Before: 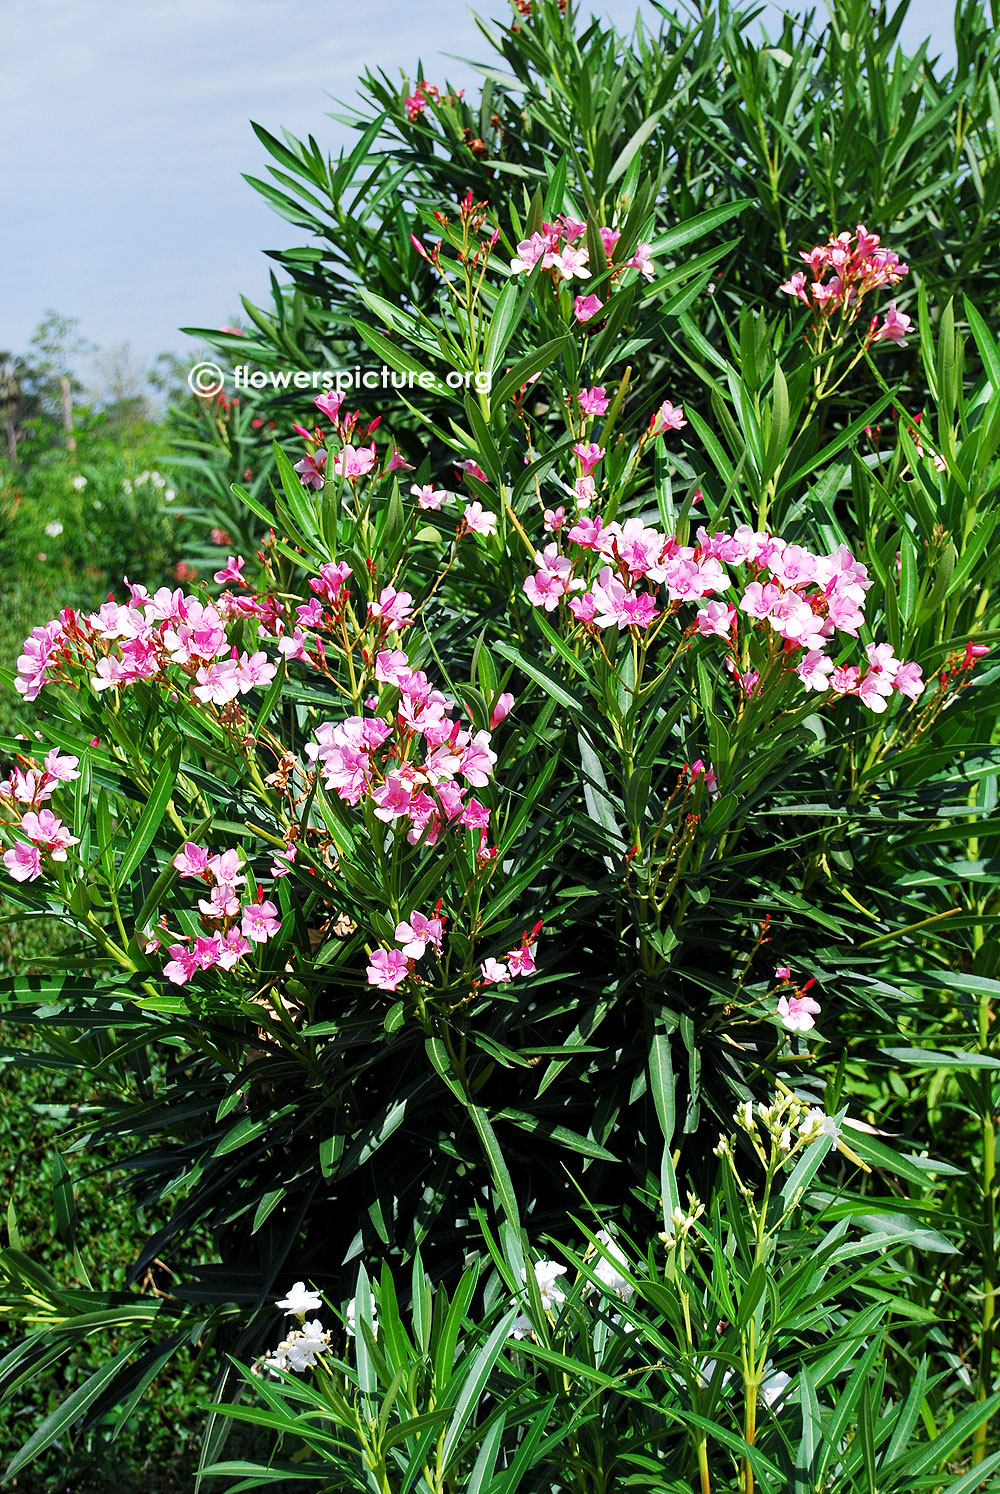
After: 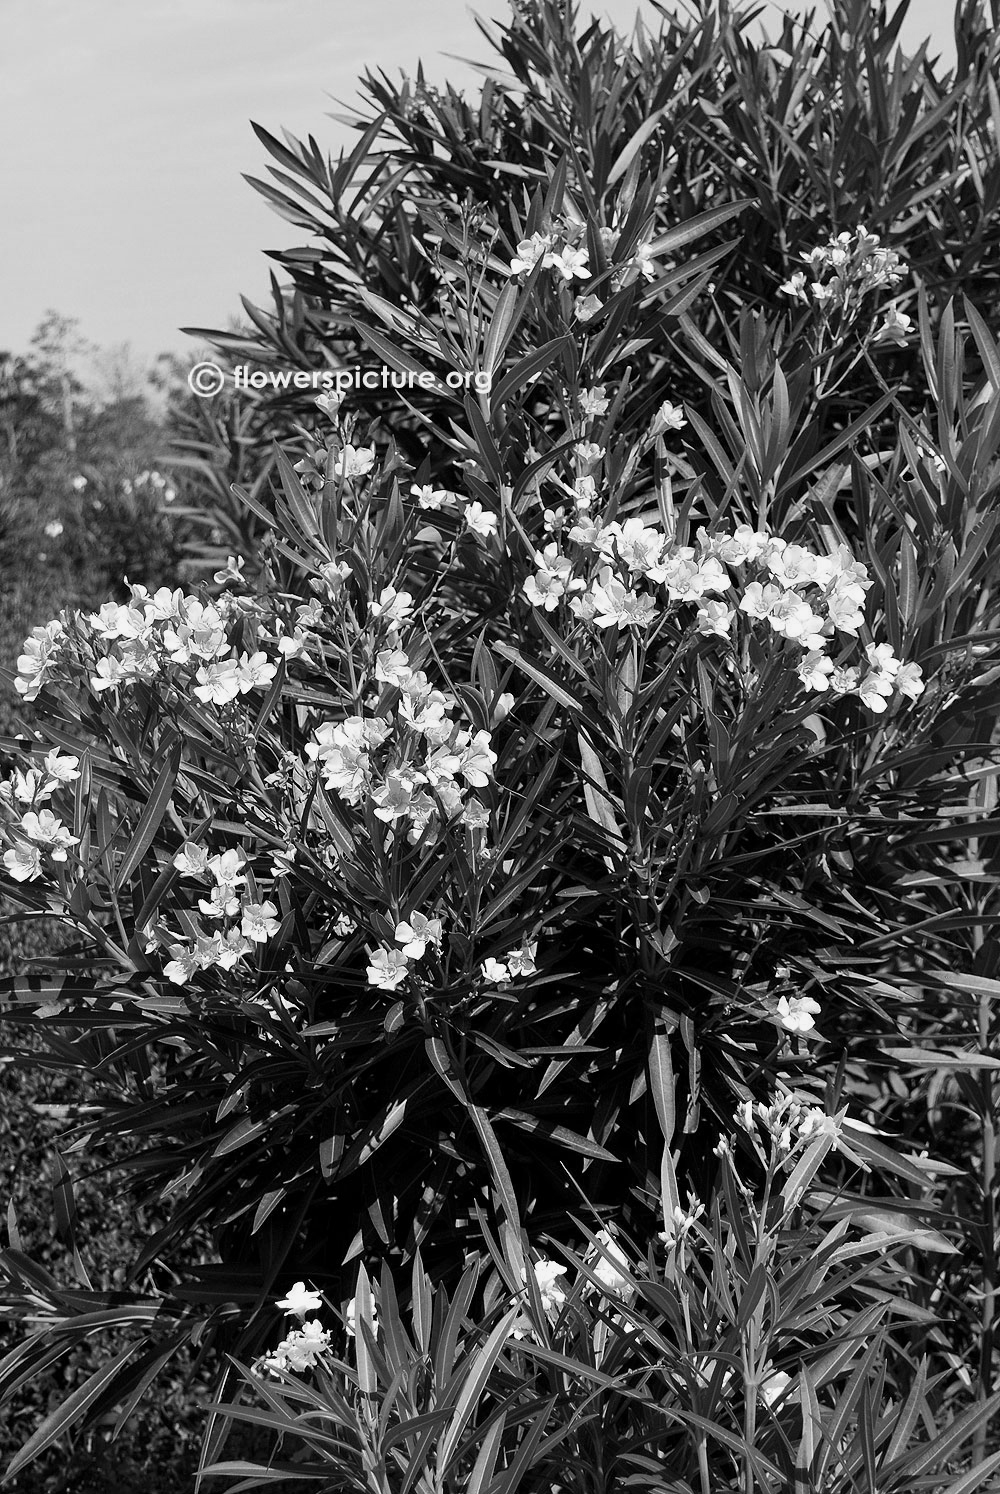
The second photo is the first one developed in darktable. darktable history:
color calibration: output gray [0.246, 0.254, 0.501, 0], gray › normalize channels true, illuminant same as pipeline (D50), adaptation XYZ, x 0.346, y 0.359, gamut compression 0
